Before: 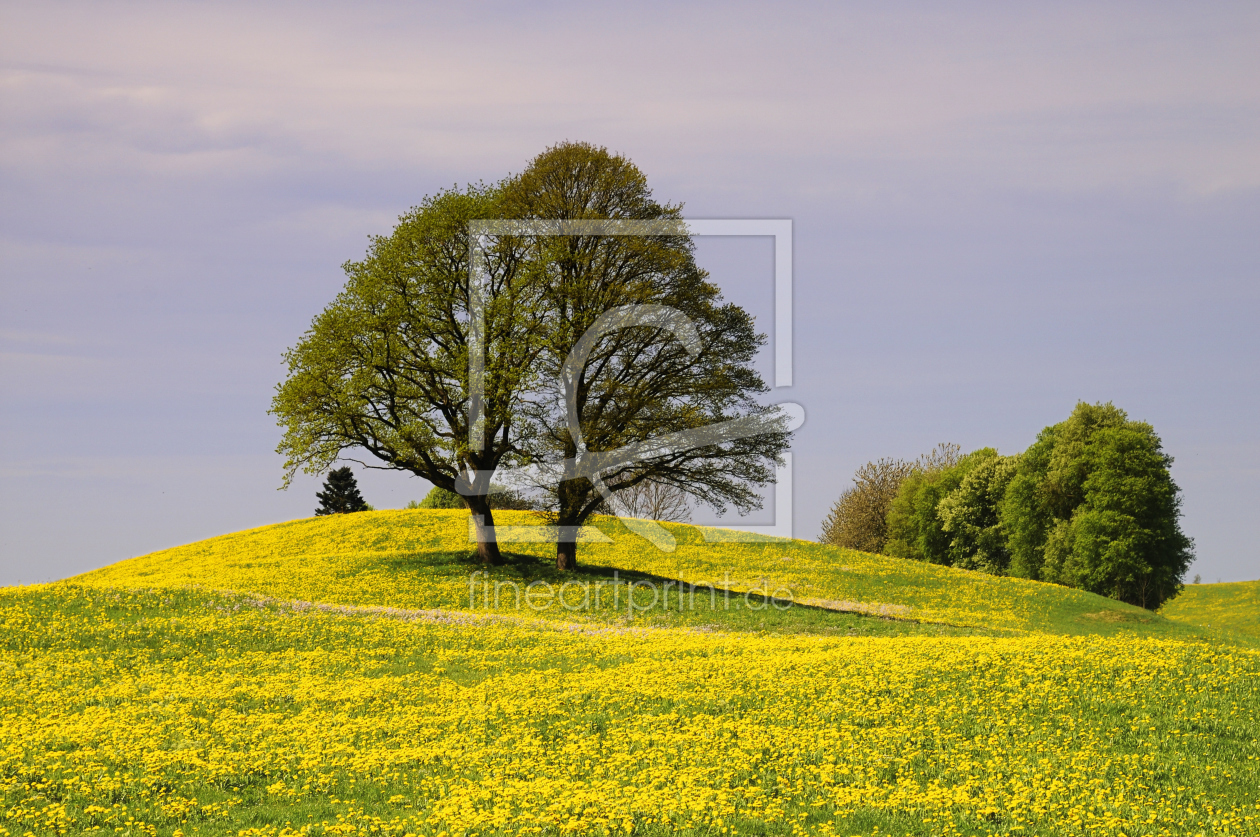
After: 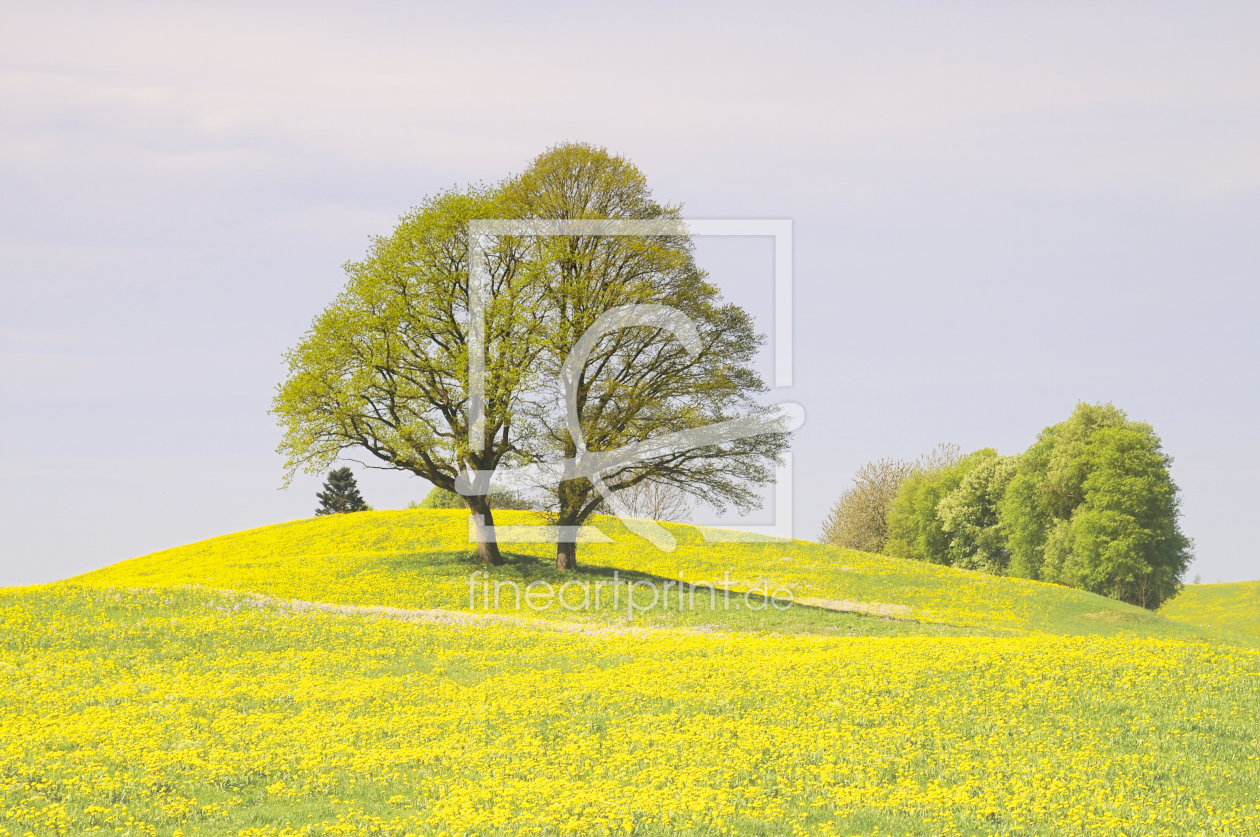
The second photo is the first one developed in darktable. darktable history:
color correction: saturation 1.11
